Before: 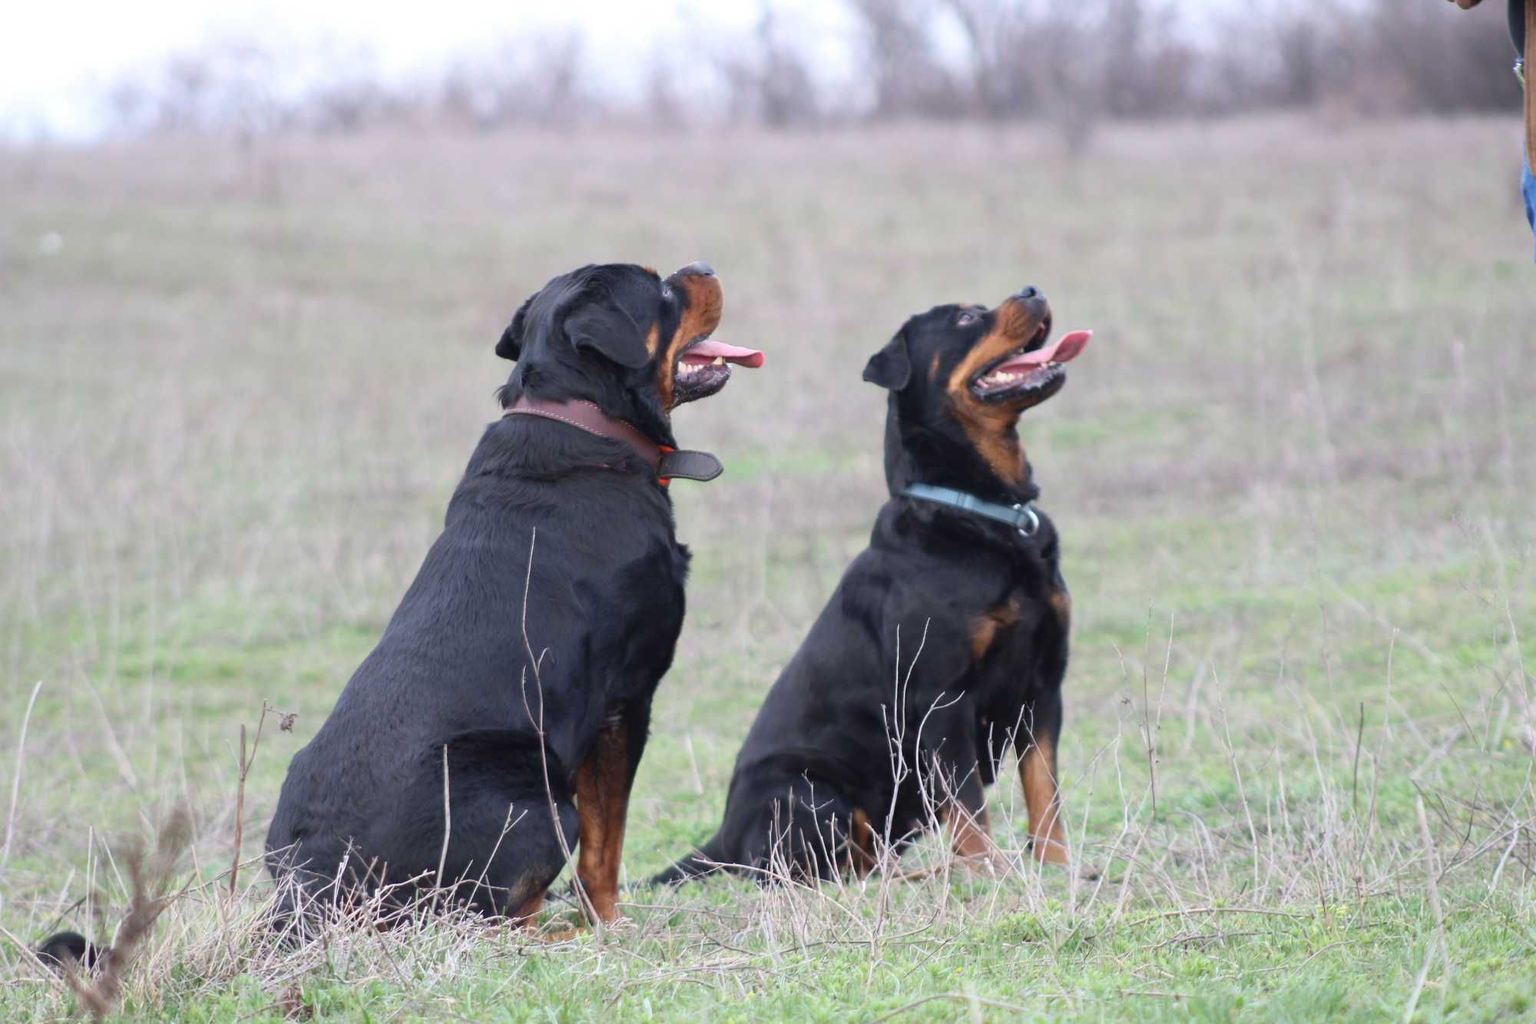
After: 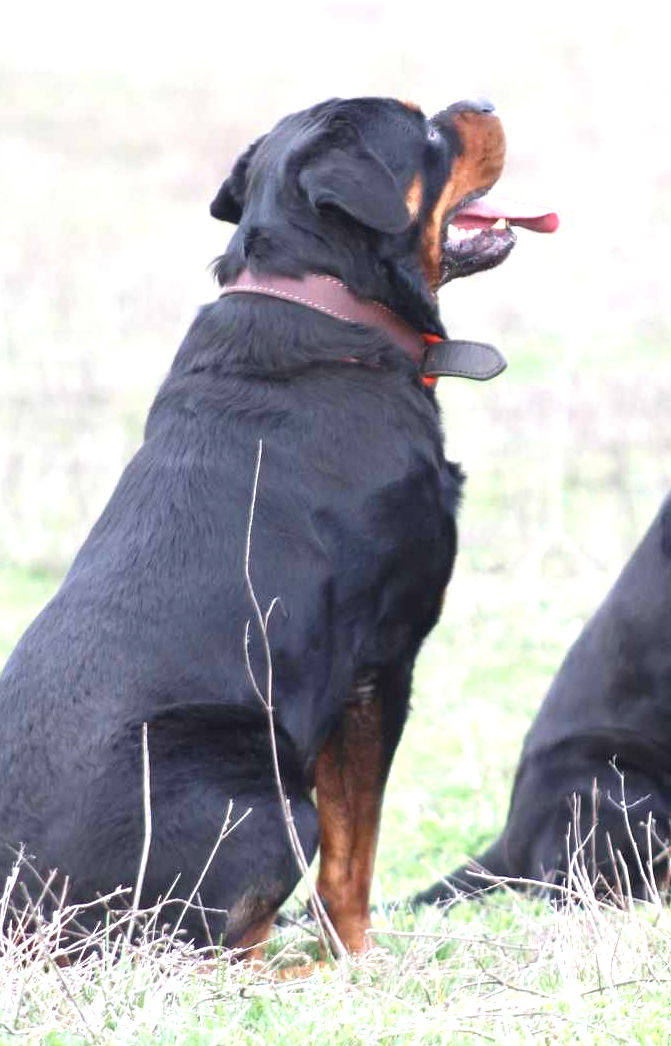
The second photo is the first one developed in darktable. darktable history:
exposure: black level correction 0, exposure 1 EV, compensate exposure bias true, compensate highlight preservation false
crop and rotate: left 21.77%, top 18.528%, right 44.676%, bottom 2.997%
